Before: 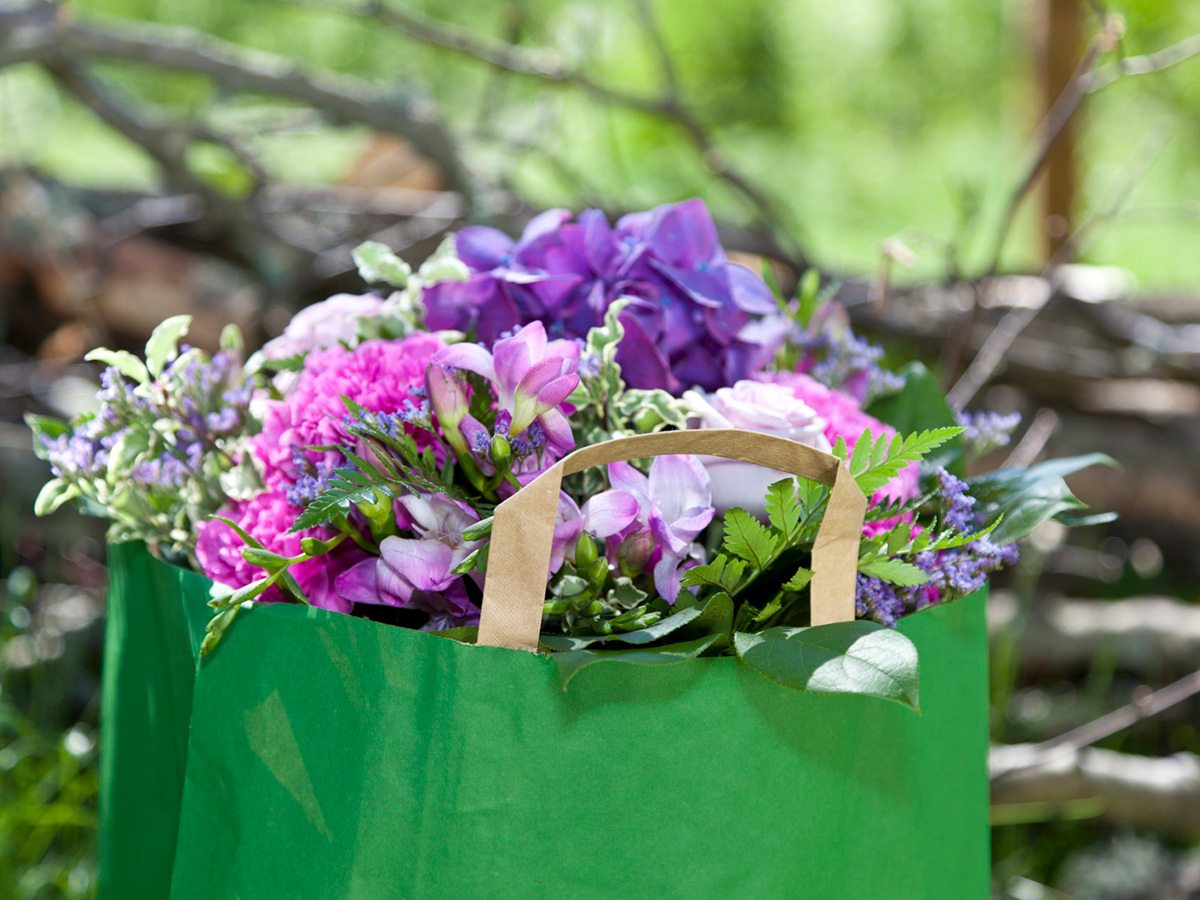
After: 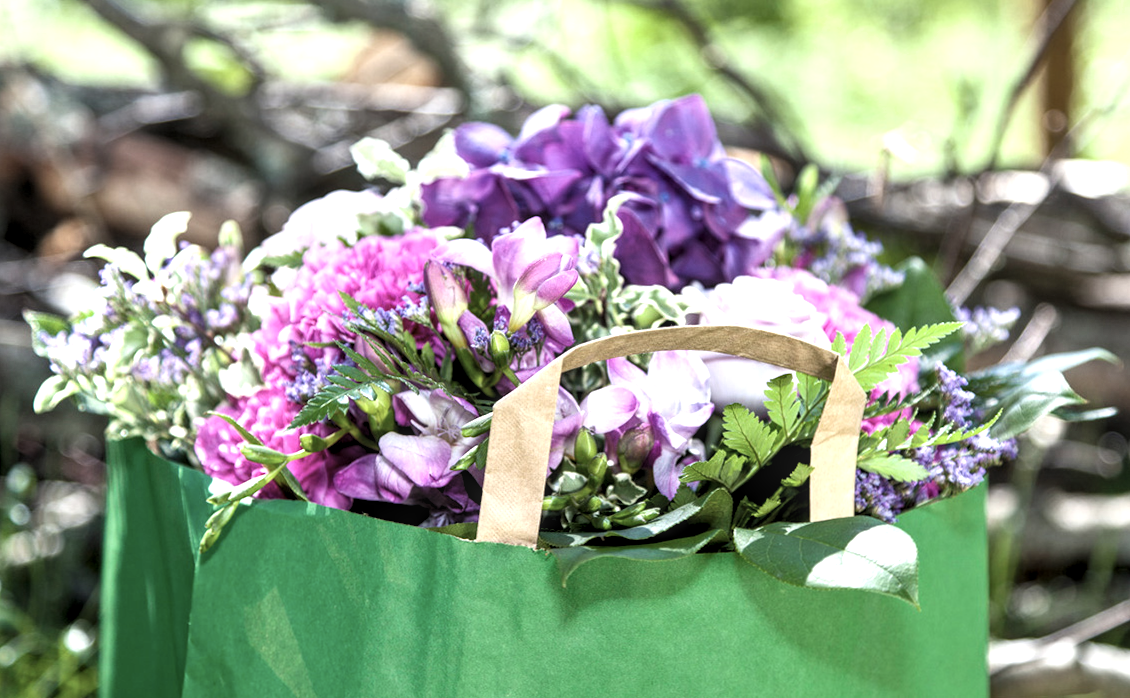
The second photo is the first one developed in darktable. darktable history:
exposure: black level correction 0, exposure 0.5 EV, compensate highlight preservation false
crop and rotate: angle 0.098°, top 11.56%, right 5.605%, bottom 10.606%
contrast brightness saturation: contrast 0.101, saturation -0.281
tone equalizer: on, module defaults
shadows and highlights: shadows 32.13, highlights -31.46, soften with gaussian
local contrast: on, module defaults
levels: levels [0.062, 0.494, 0.925]
